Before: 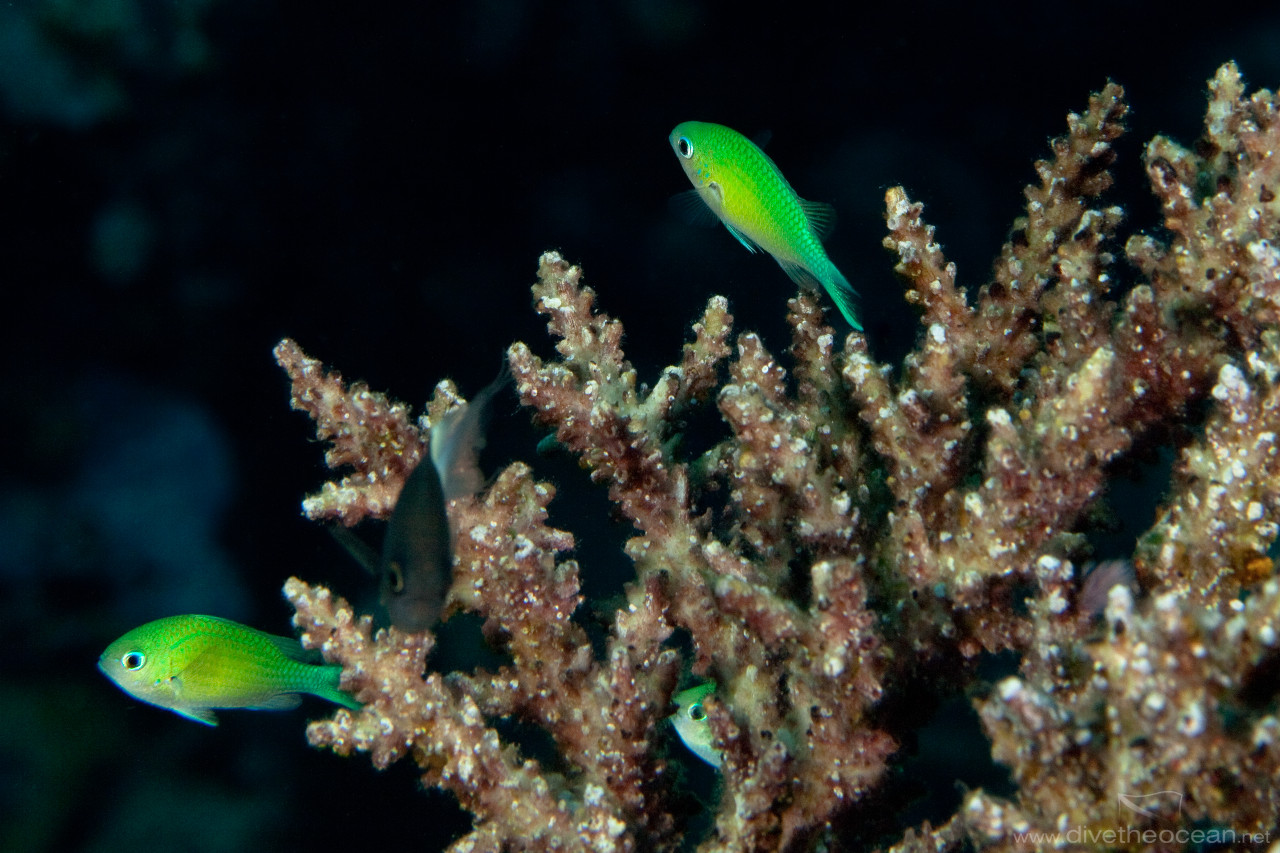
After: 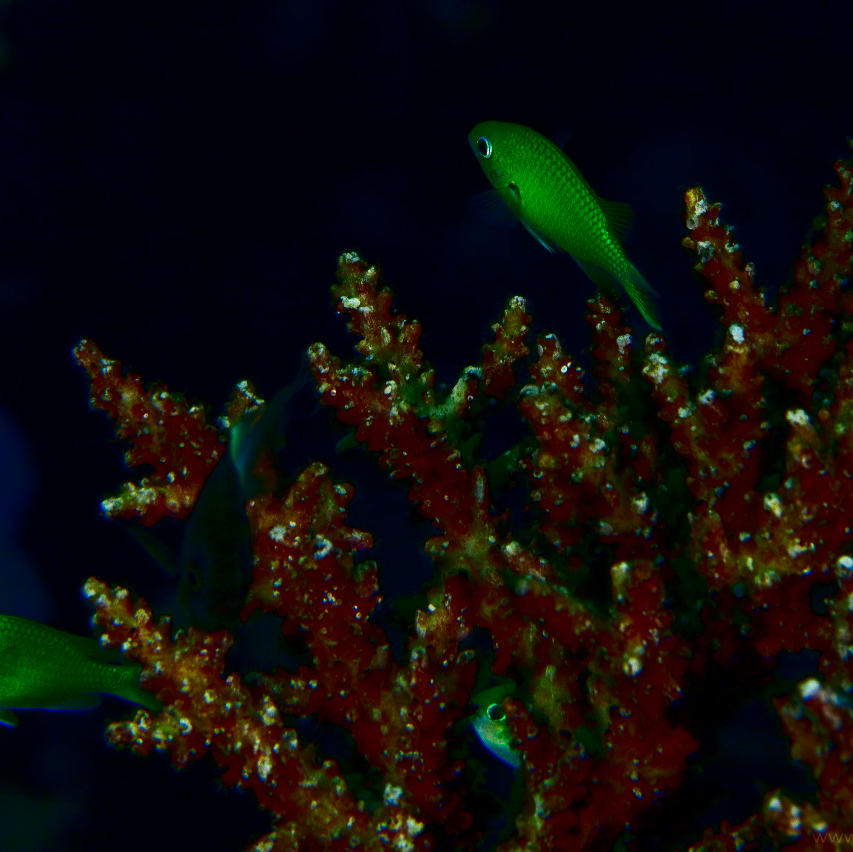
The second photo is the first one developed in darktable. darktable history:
contrast brightness saturation: brightness -1, saturation 1
crop and rotate: left 15.754%, right 17.579%
